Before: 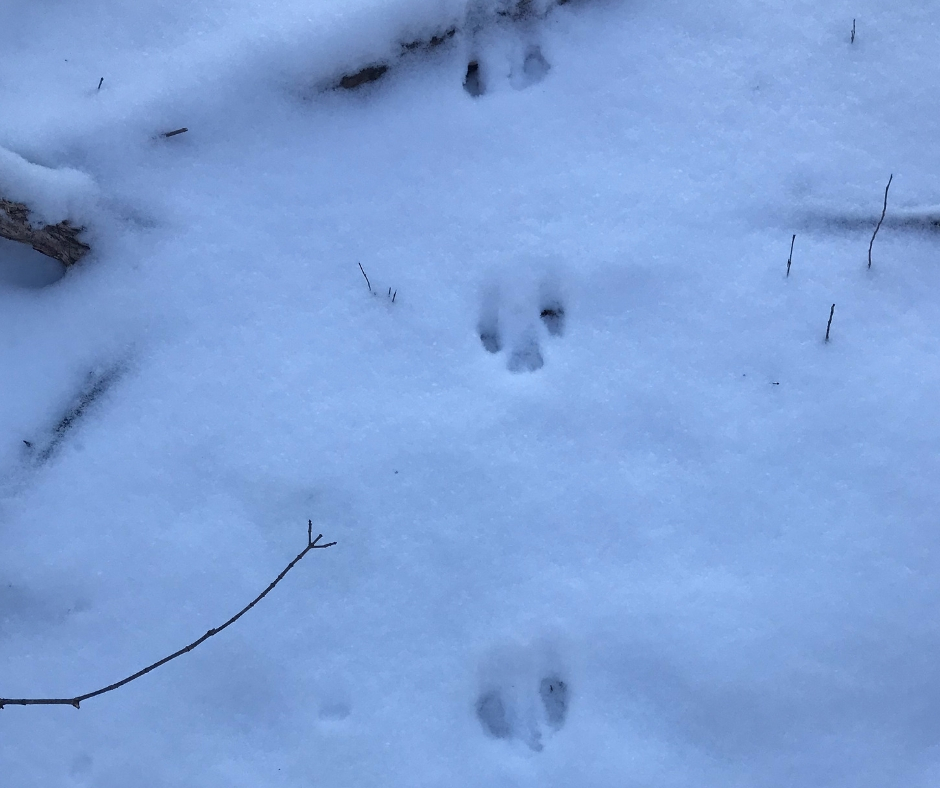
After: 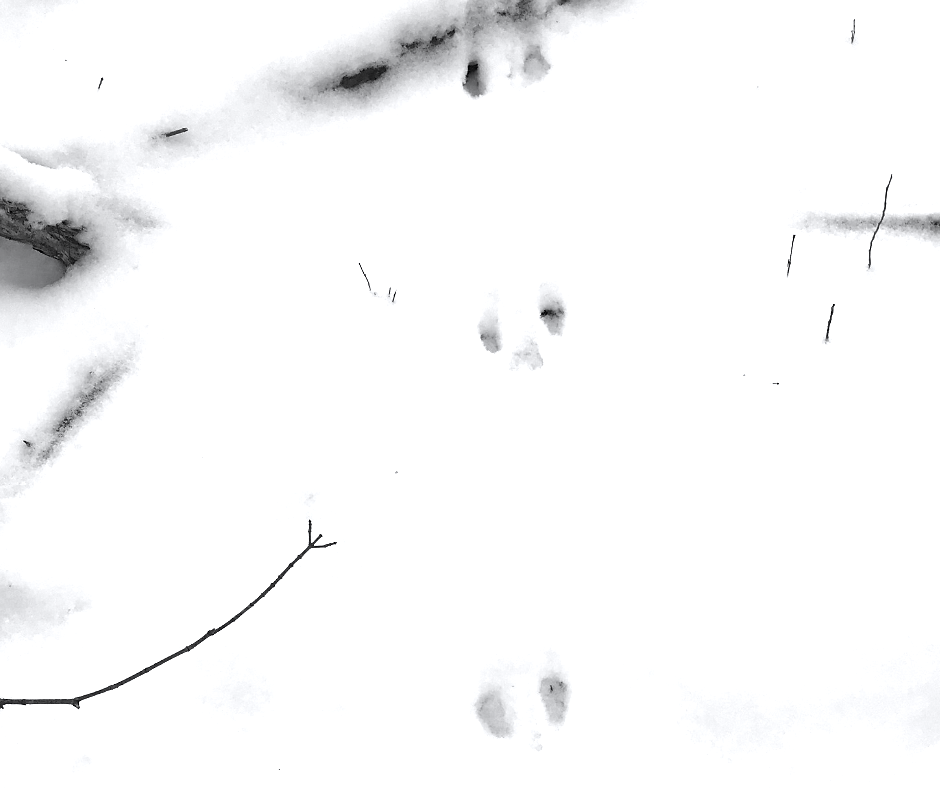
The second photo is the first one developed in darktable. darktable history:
sharpen: radius 1.551, amount 0.358, threshold 1.672
exposure: exposure 0.606 EV, compensate exposure bias true, compensate highlight preservation false
color zones: curves: ch0 [(0, 0.613) (0.01, 0.613) (0.245, 0.448) (0.498, 0.529) (0.642, 0.665) (0.879, 0.777) (0.99, 0.613)]; ch1 [(0, 0.035) (0.121, 0.189) (0.259, 0.197) (0.415, 0.061) (0.589, 0.022) (0.732, 0.022) (0.857, 0.026) (0.991, 0.053)]
